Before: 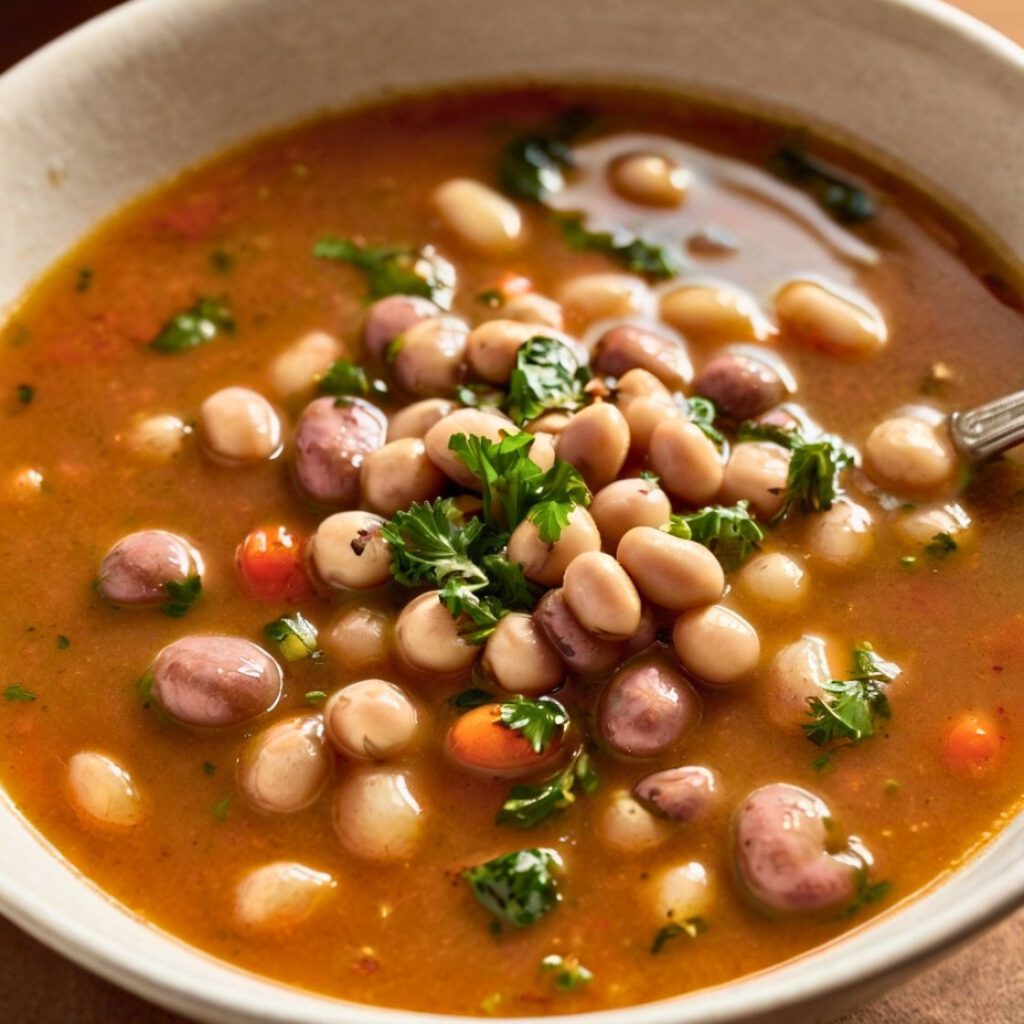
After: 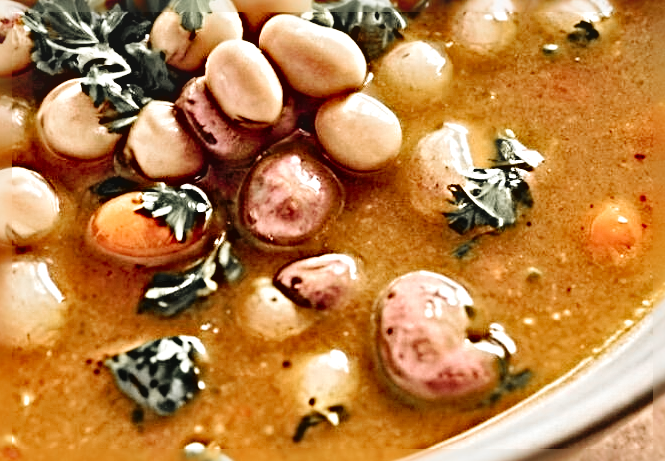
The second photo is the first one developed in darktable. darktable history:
color zones: curves: ch1 [(0, 0.638) (0.193, 0.442) (0.286, 0.15) (0.429, 0.14) (0.571, 0.142) (0.714, 0.154) (0.857, 0.175) (1, 0.638)]
sharpen: radius 6.261, amount 1.786, threshold 0.216
crop and rotate: left 35.046%, top 50.028%, bottom 4.88%
contrast brightness saturation: contrast -0.162, brightness 0.046, saturation -0.125
velvia: on, module defaults
tone equalizer: smoothing diameter 24.82%, edges refinement/feathering 5.7, preserve details guided filter
local contrast: mode bilateral grid, contrast 25, coarseness 59, detail 151%, midtone range 0.2
tone curve: curves: ch0 [(0, 0) (0.003, 0.044) (0.011, 0.045) (0.025, 0.048) (0.044, 0.051) (0.069, 0.065) (0.1, 0.08) (0.136, 0.108) (0.177, 0.152) (0.224, 0.216) (0.277, 0.305) (0.335, 0.392) (0.399, 0.481) (0.468, 0.579) (0.543, 0.658) (0.623, 0.729) (0.709, 0.8) (0.801, 0.867) (0.898, 0.93) (1, 1)], preserve colors none
